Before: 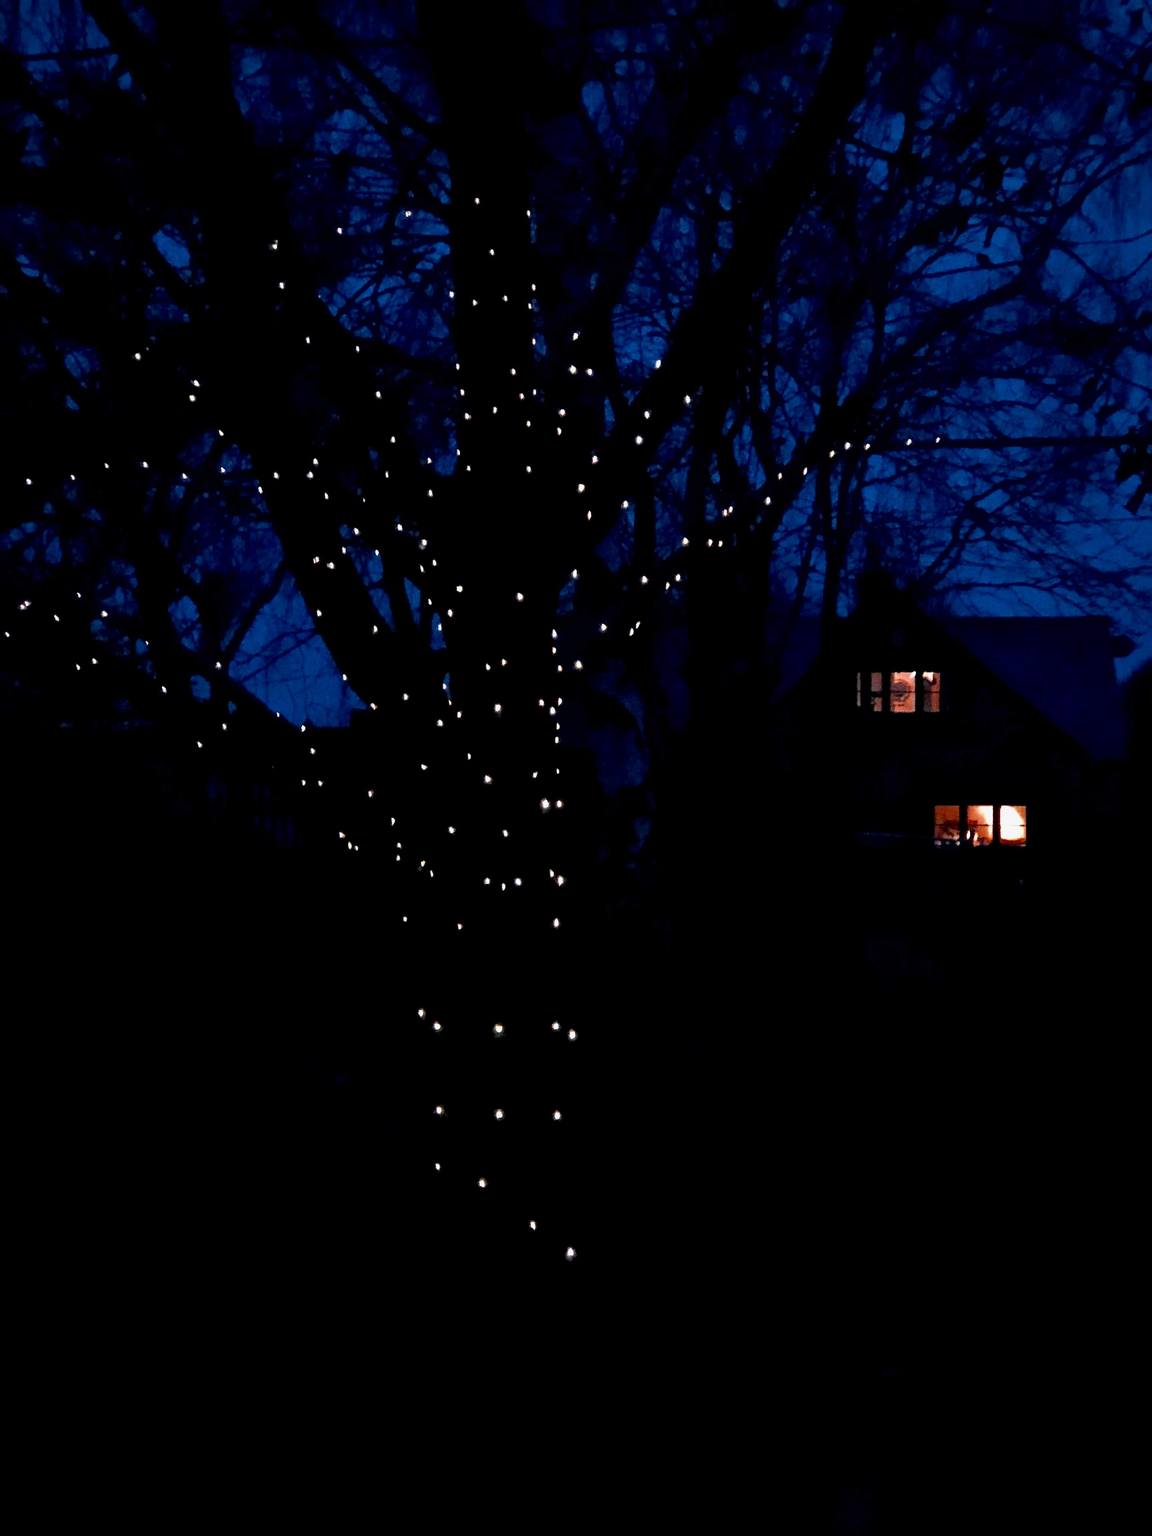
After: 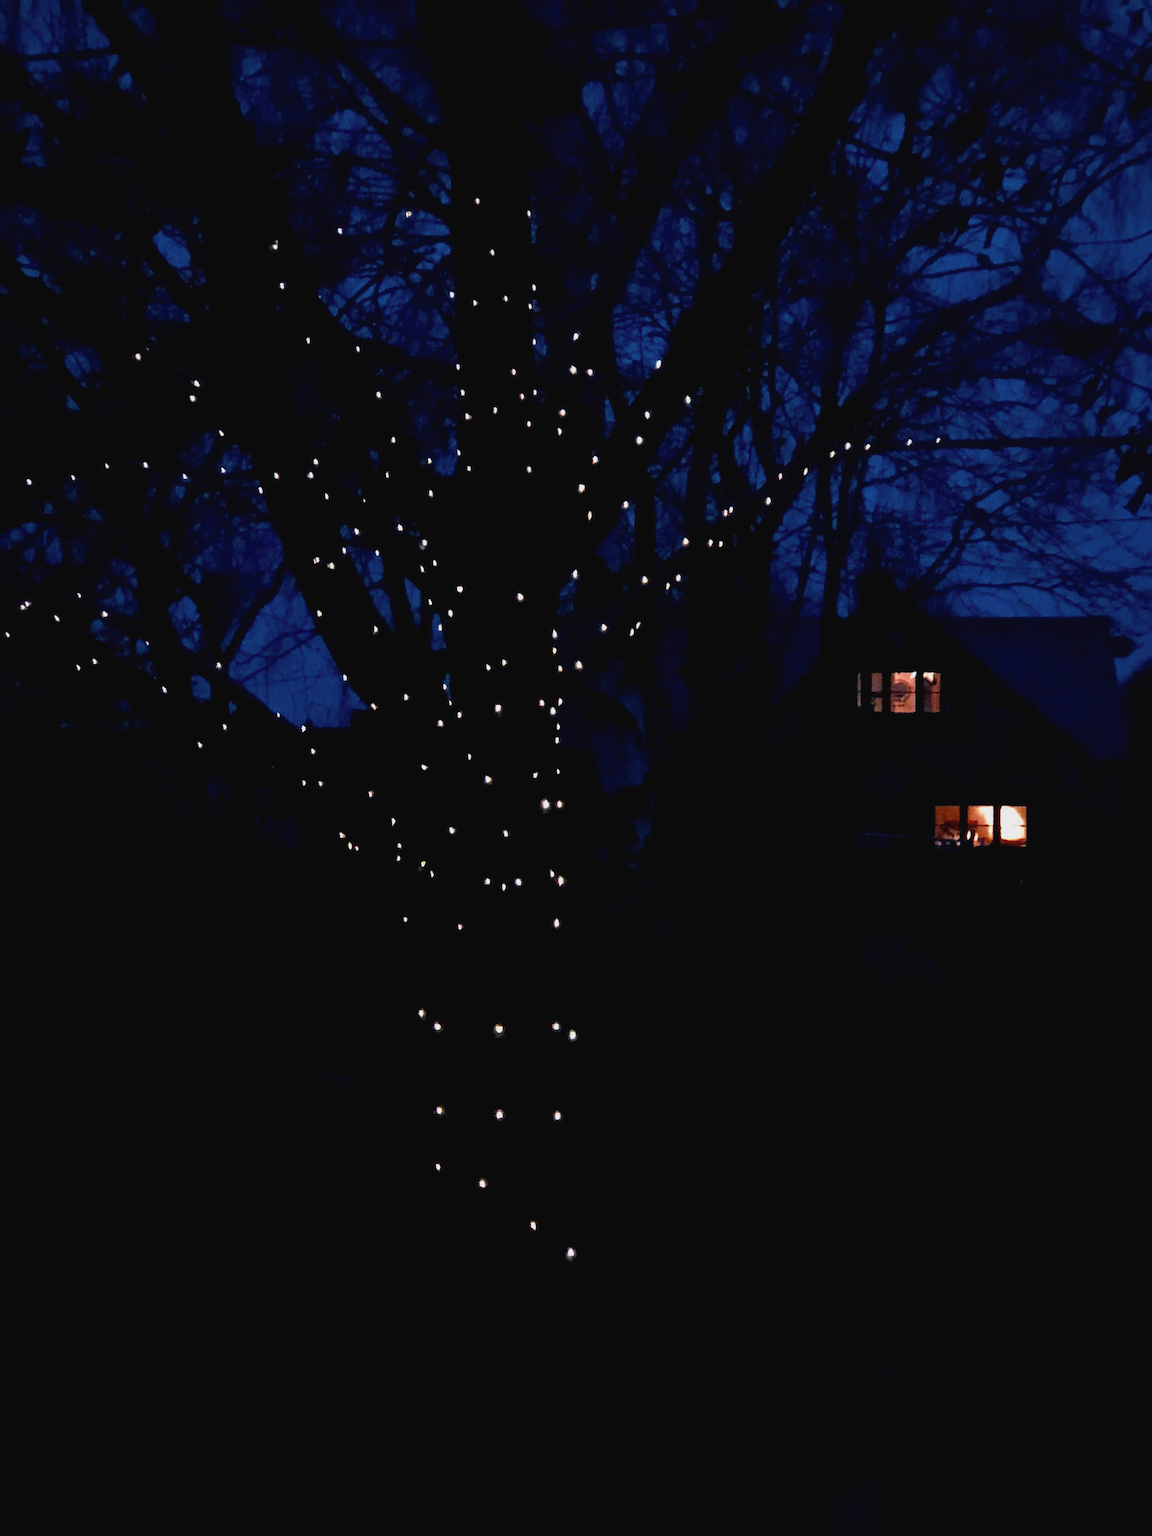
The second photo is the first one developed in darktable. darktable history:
velvia: on, module defaults
contrast brightness saturation: contrast -0.08, brightness -0.04, saturation -0.11
